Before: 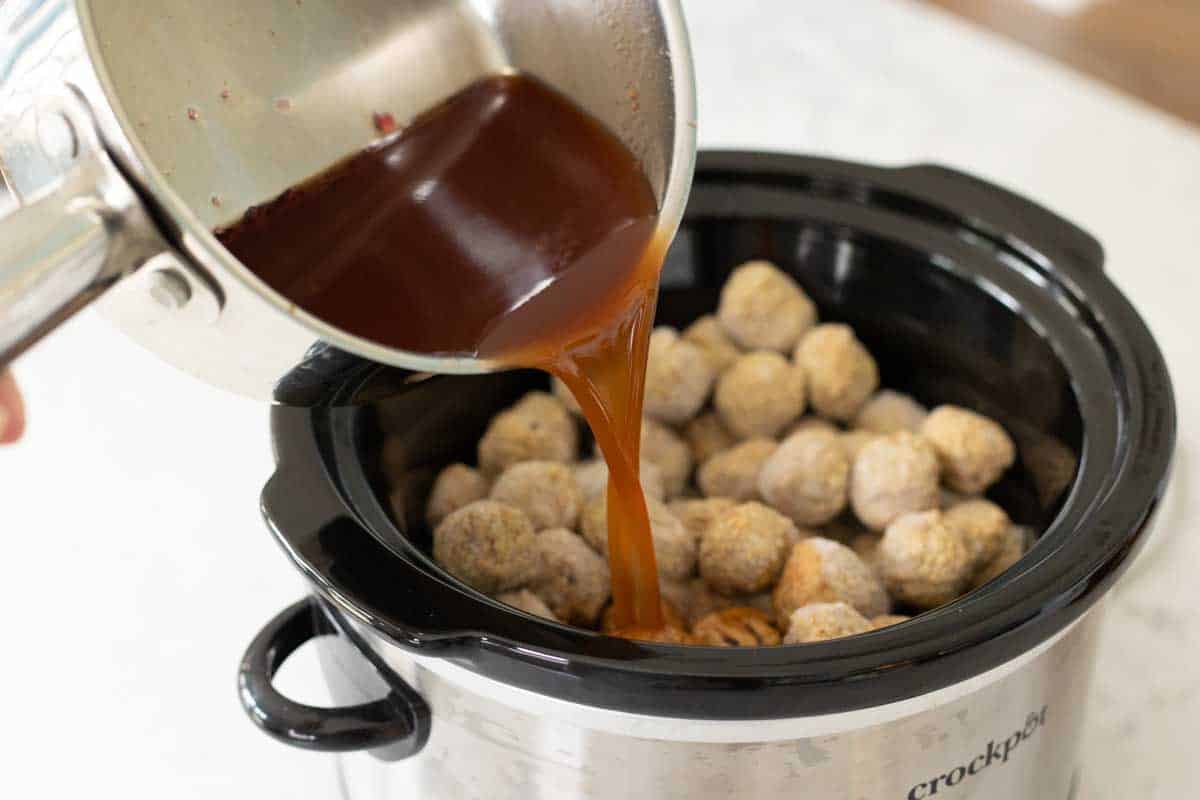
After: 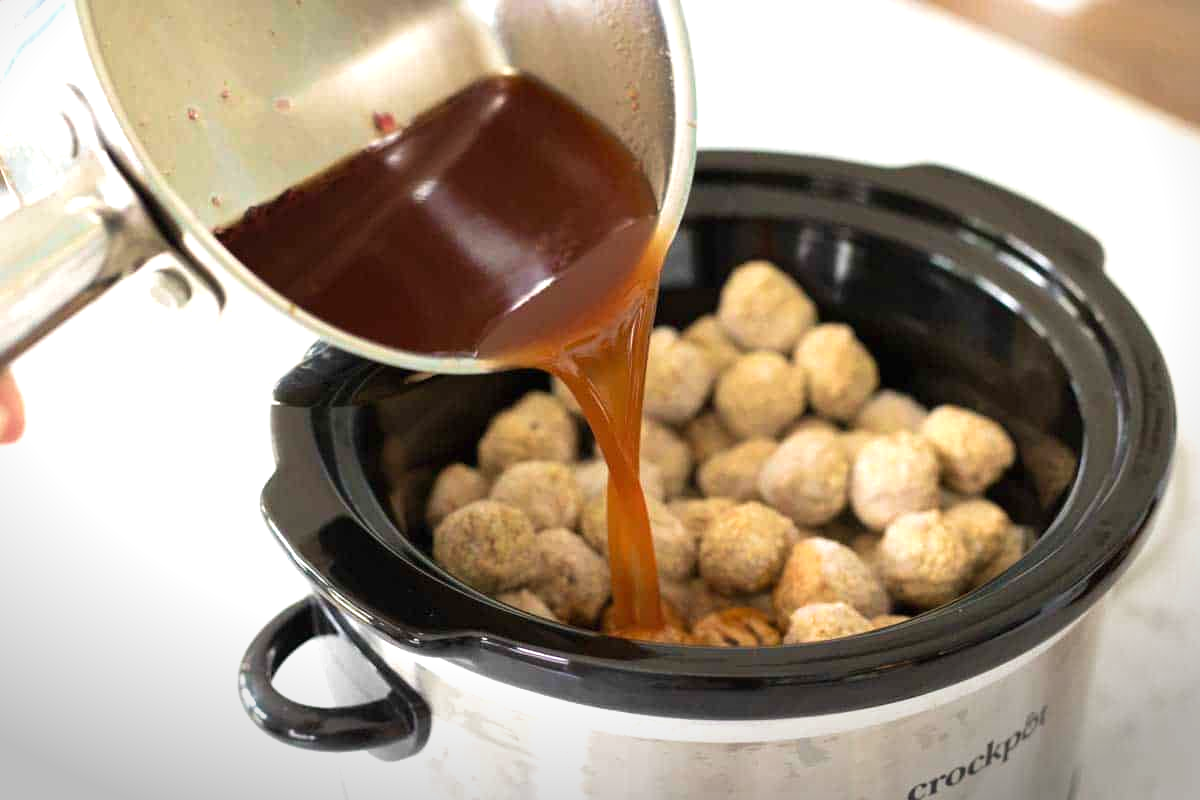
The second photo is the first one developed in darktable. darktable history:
velvia: on, module defaults
vignetting: fall-off start 99.83%, center (-0.051, -0.353), width/height ratio 1.309
exposure: black level correction 0, exposure 0.499 EV, compensate exposure bias true, compensate highlight preservation false
